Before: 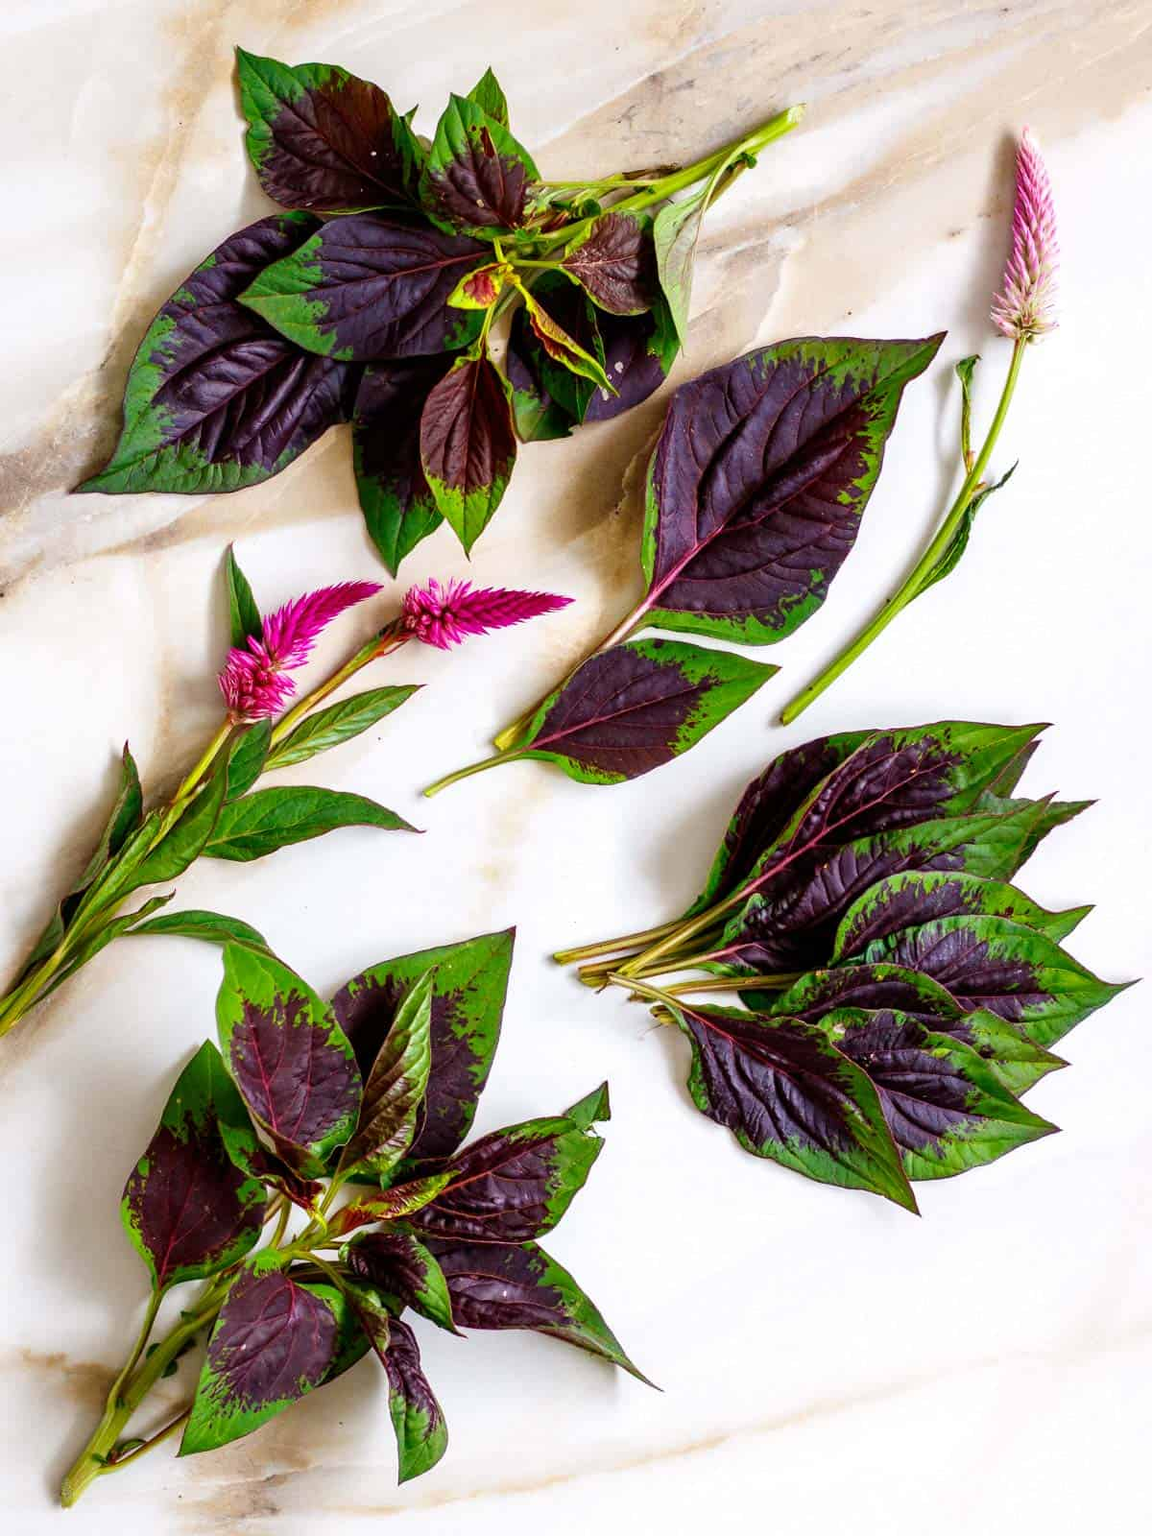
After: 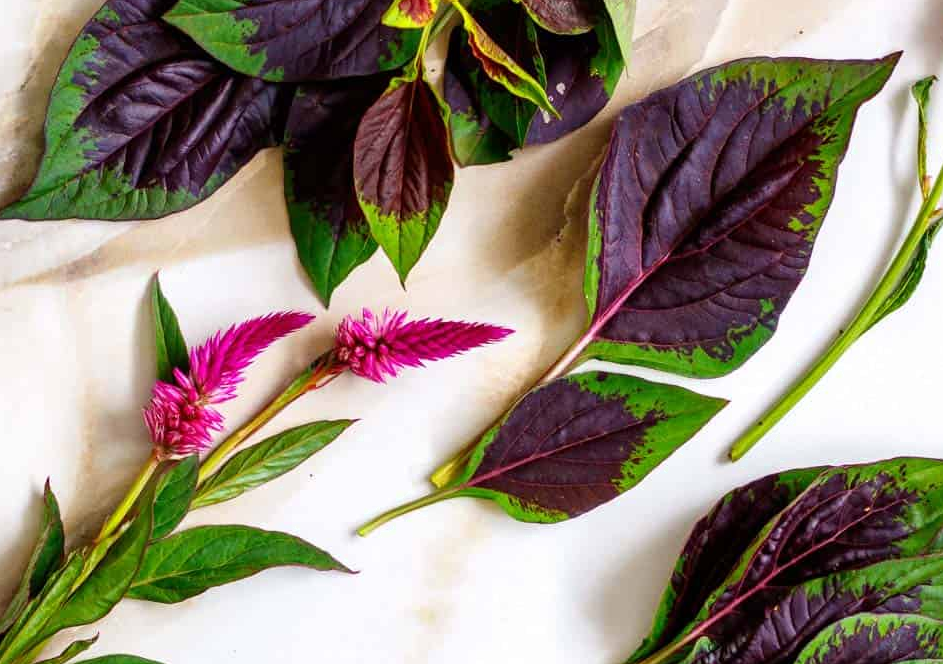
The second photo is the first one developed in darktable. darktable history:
white balance: red 1, blue 1
crop: left 7.036%, top 18.398%, right 14.379%, bottom 40.043%
color zones: curves: ch0 [(0.25, 0.5) (0.423, 0.5) (0.443, 0.5) (0.521, 0.756) (0.568, 0.5) (0.576, 0.5) (0.75, 0.5)]; ch1 [(0.25, 0.5) (0.423, 0.5) (0.443, 0.5) (0.539, 0.873) (0.624, 0.565) (0.631, 0.5) (0.75, 0.5)]
